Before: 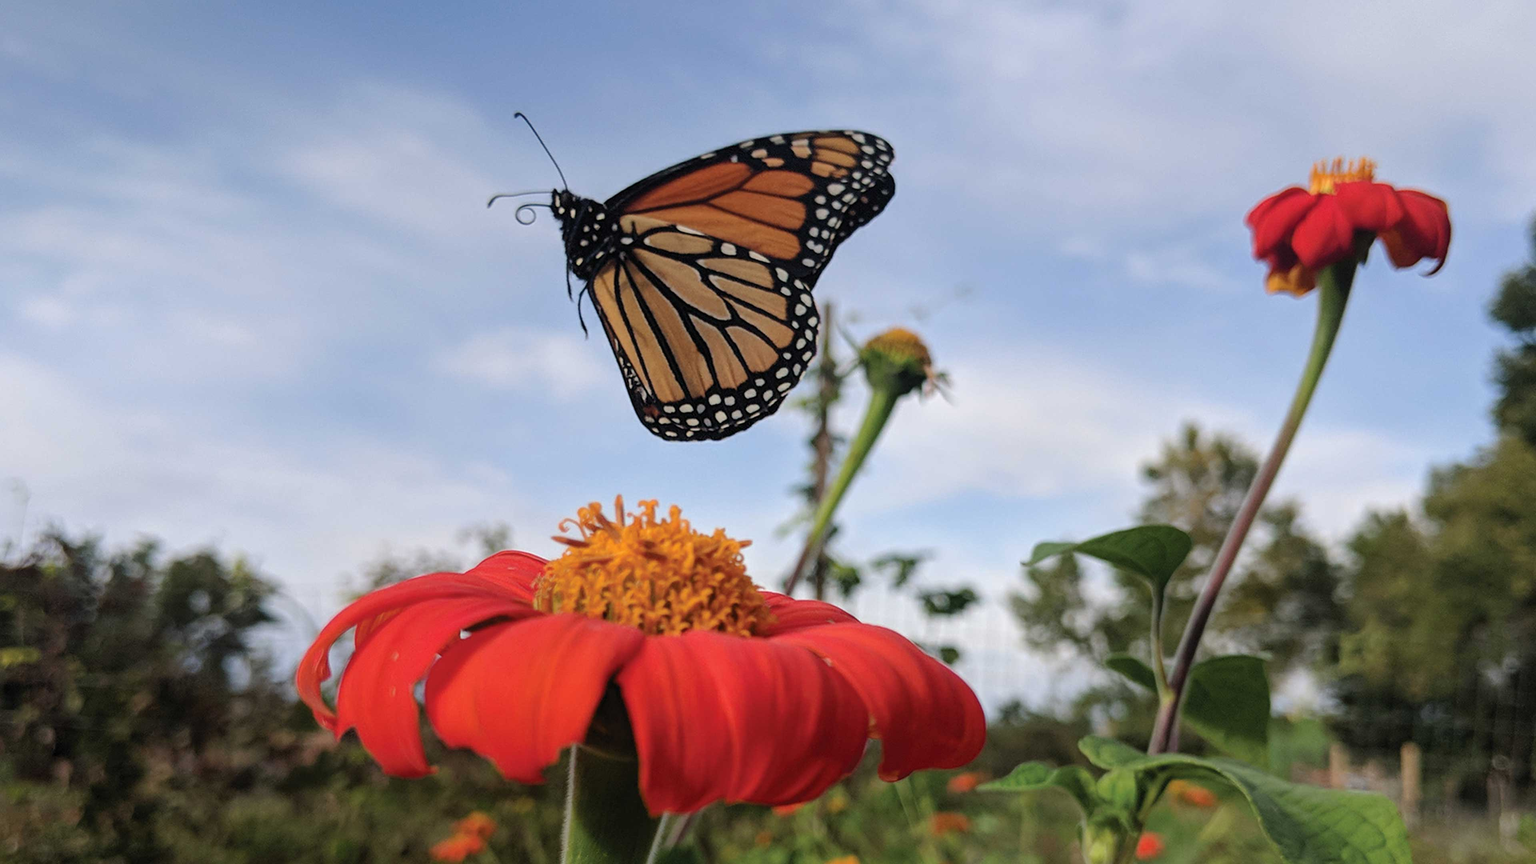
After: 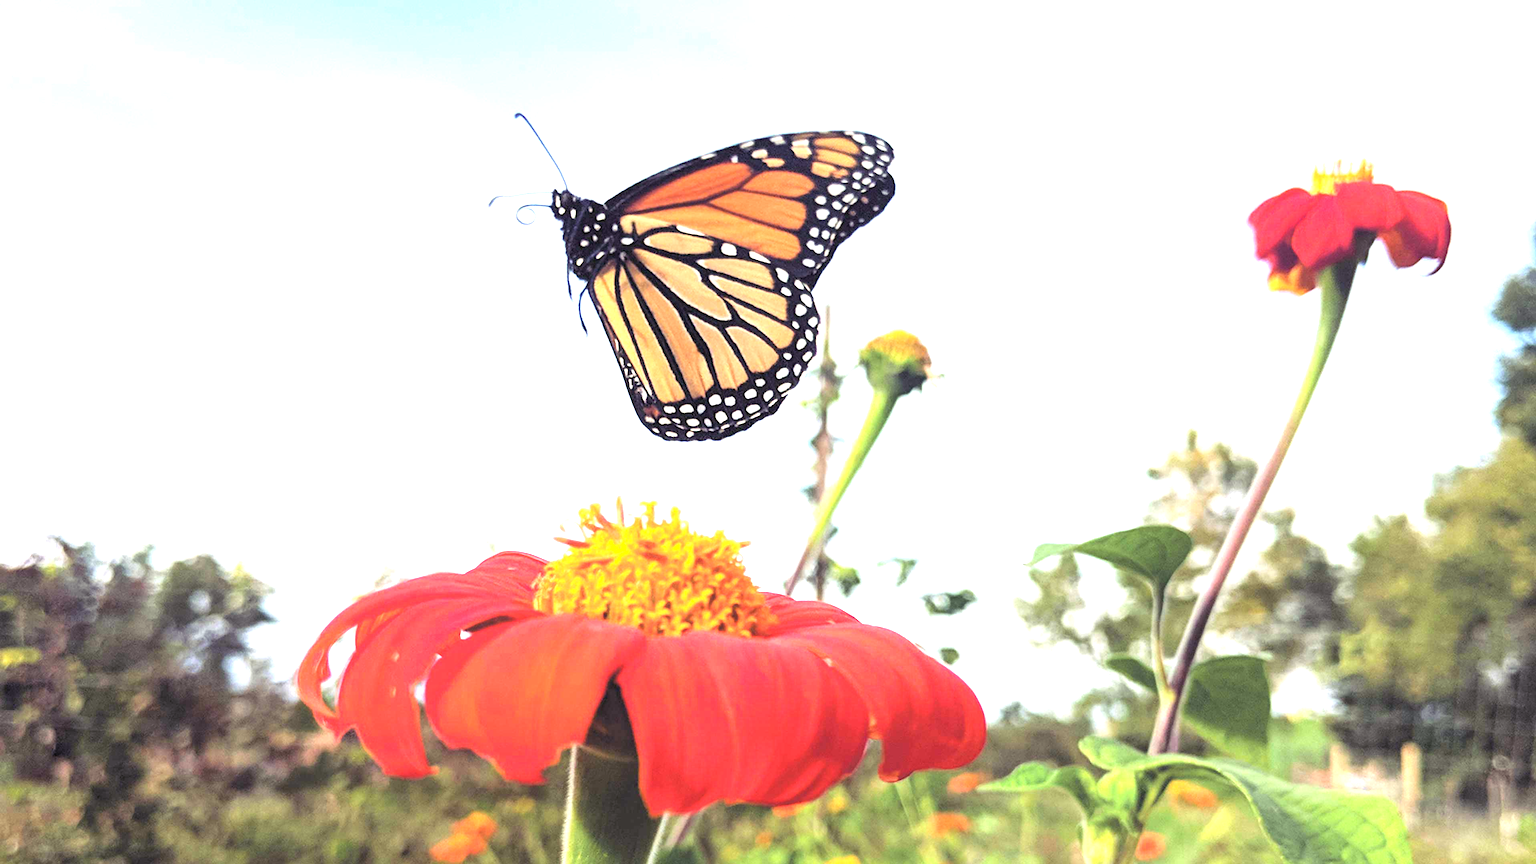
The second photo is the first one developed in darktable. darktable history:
exposure: black level correction 0, exposure 1.745 EV, compensate highlight preservation false
contrast brightness saturation: brightness 0.134
color balance rgb: shadows lift › luminance -21.628%, shadows lift › chroma 8.812%, shadows lift › hue 285.84°, perceptual saturation grading › global saturation 0.631%, perceptual brilliance grading › global brilliance 11.758%
